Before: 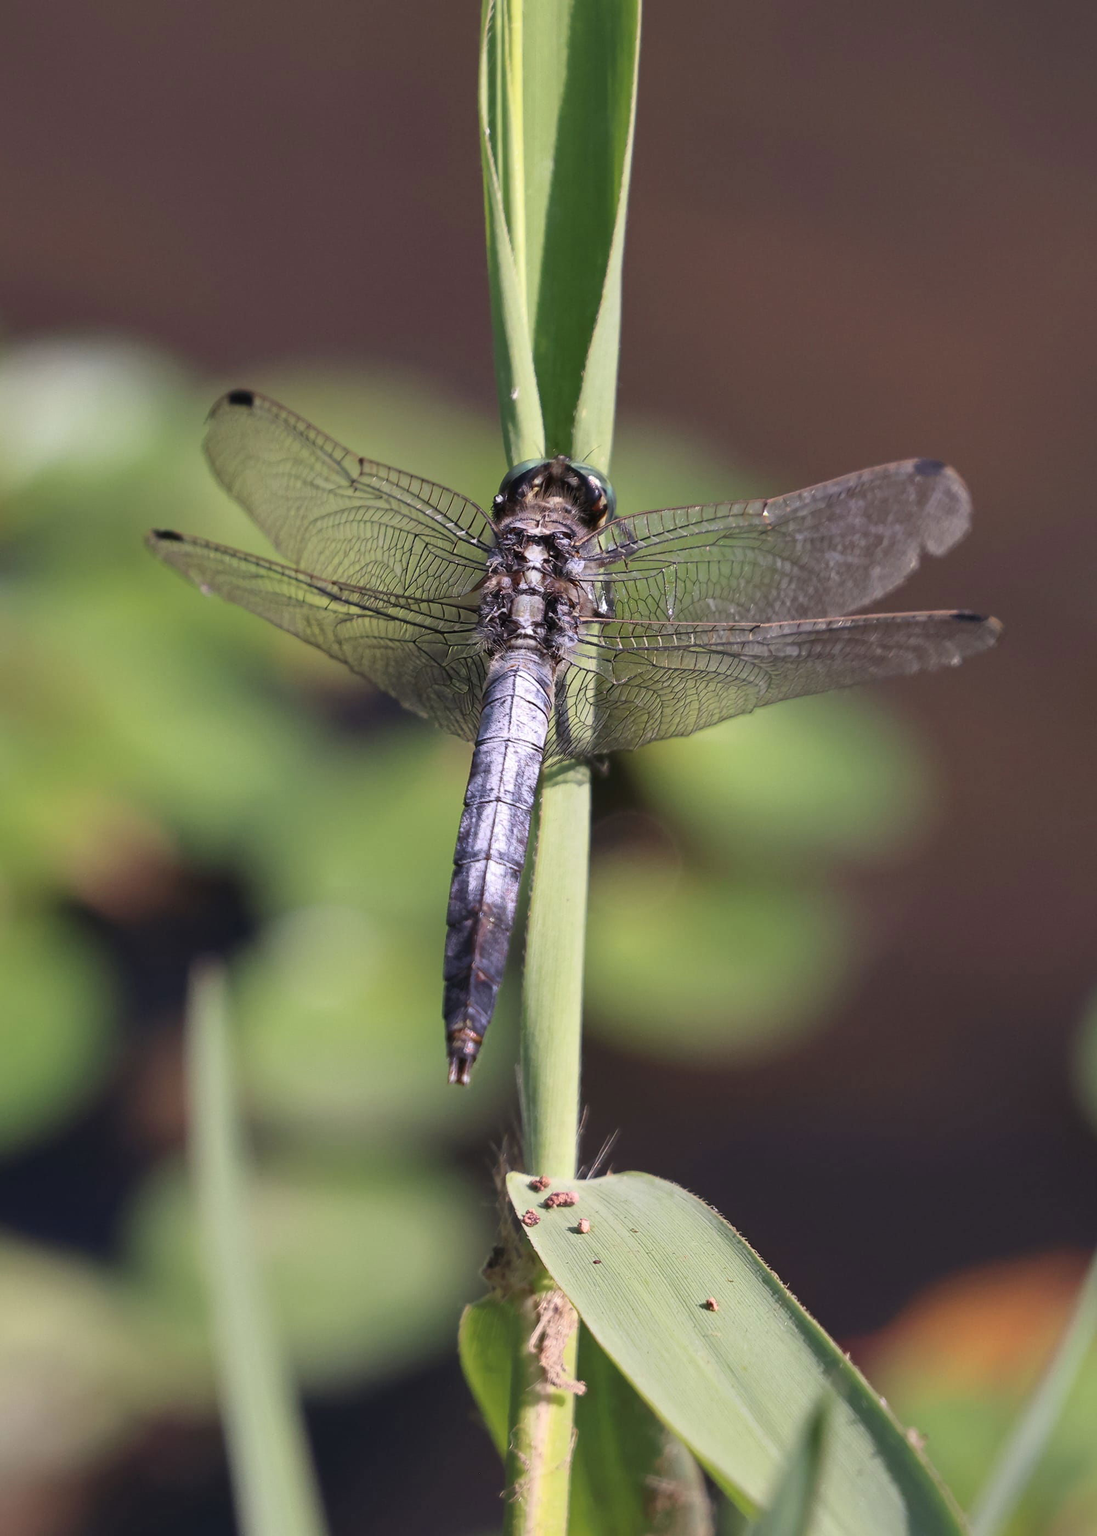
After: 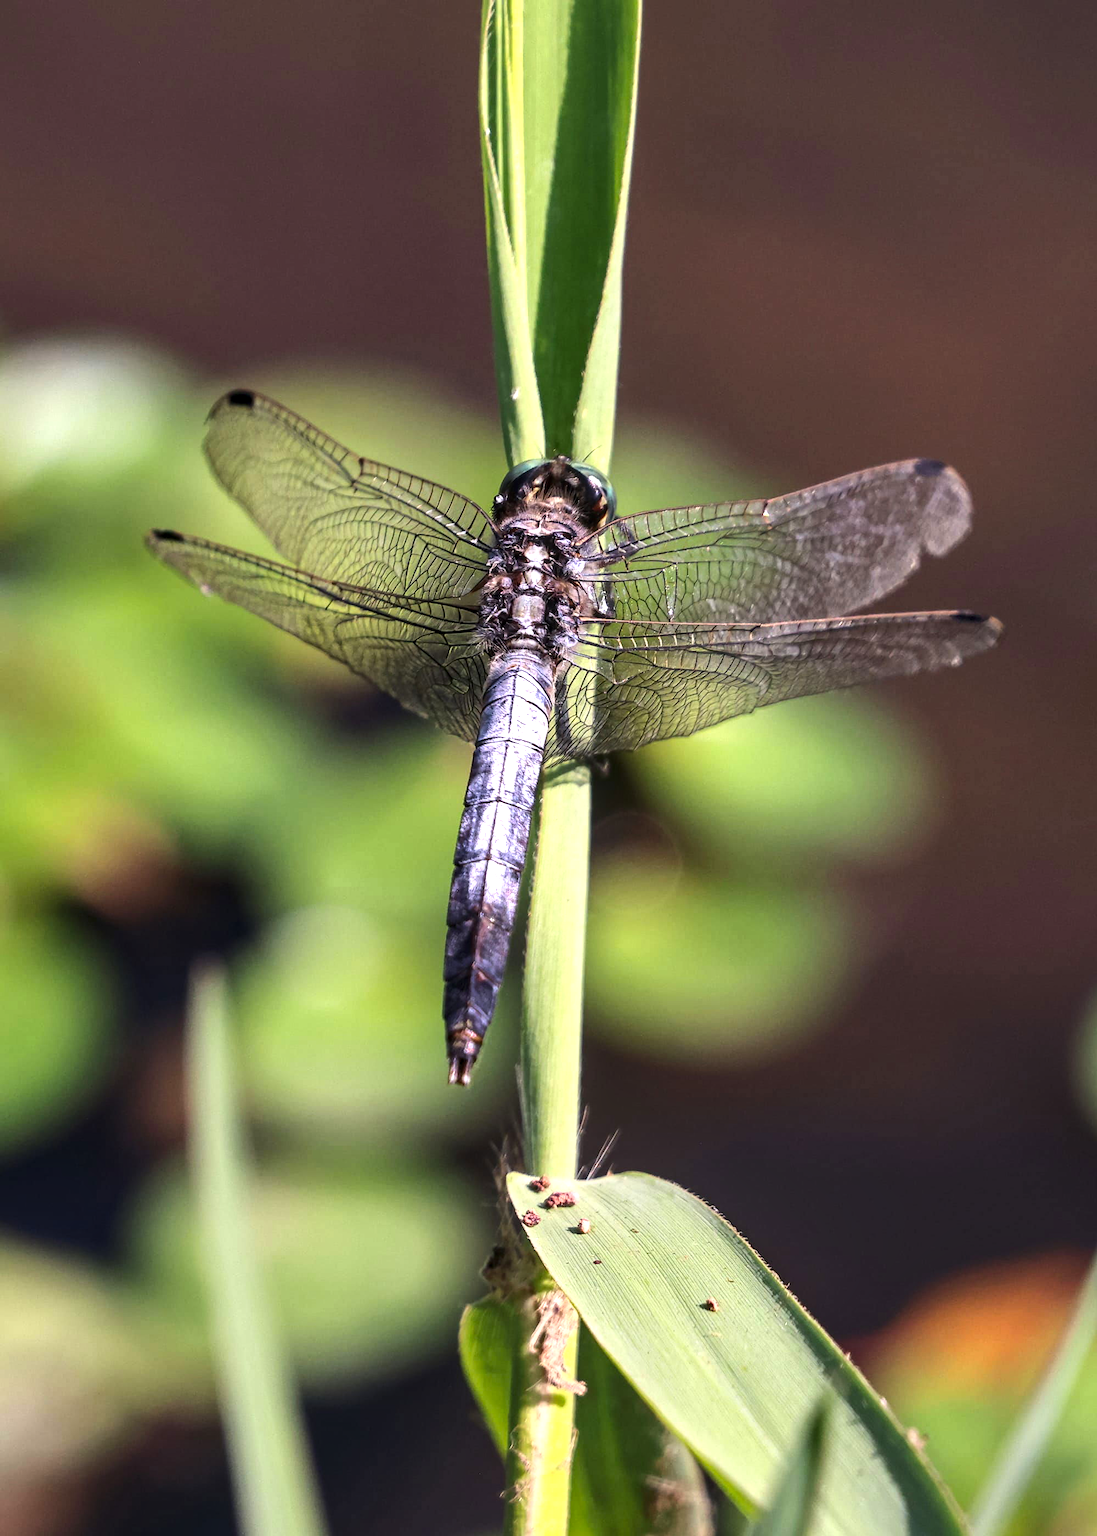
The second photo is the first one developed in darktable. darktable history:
tone equalizer: -8 EV -0.75 EV, -7 EV -0.7 EV, -6 EV -0.6 EV, -5 EV -0.4 EV, -3 EV 0.4 EV, -2 EV 0.6 EV, -1 EV 0.7 EV, +0 EV 0.75 EV, edges refinement/feathering 500, mask exposure compensation -1.57 EV, preserve details no
color correction: saturation 1.32
local contrast: detail 130%
